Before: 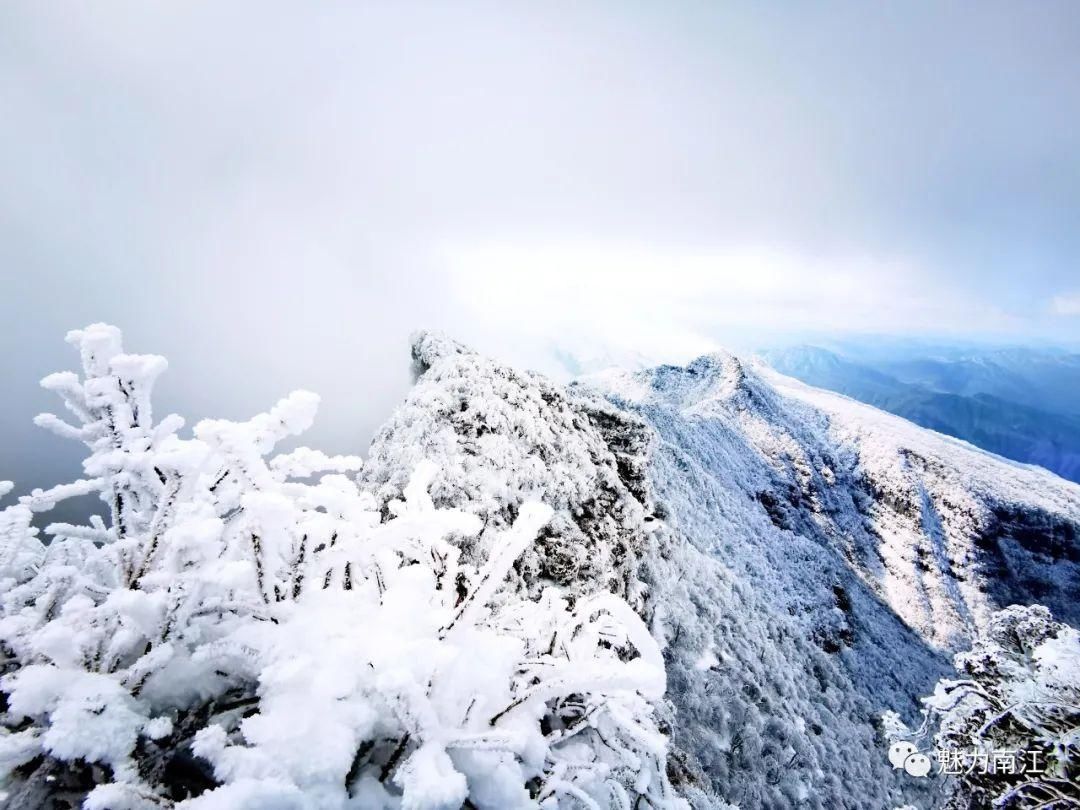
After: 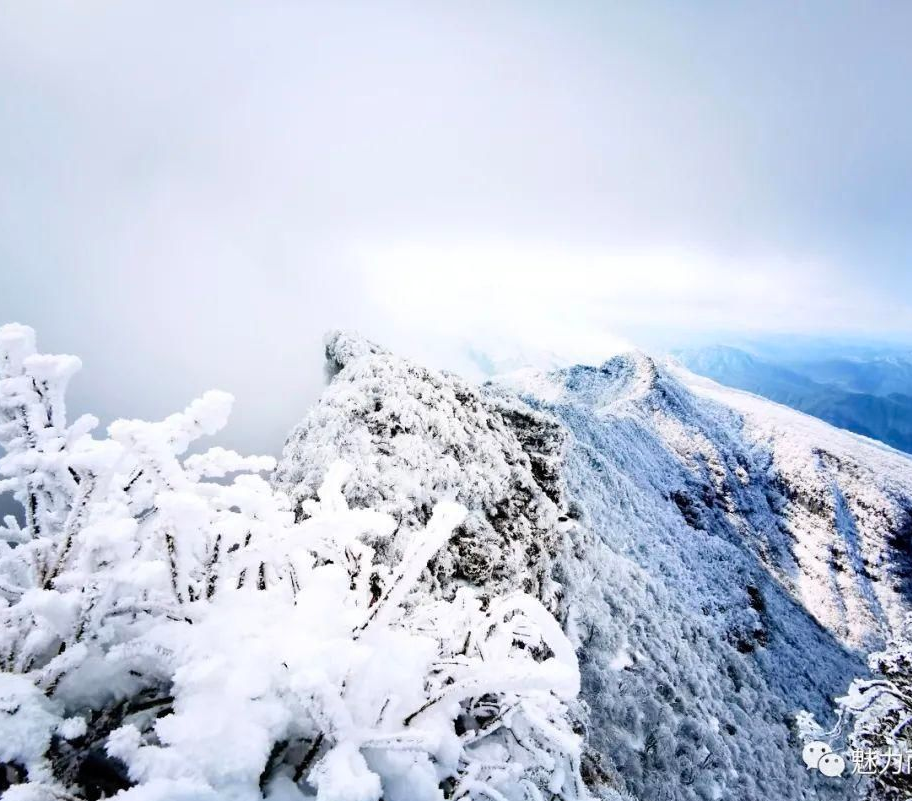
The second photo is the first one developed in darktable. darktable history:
color balance rgb: perceptual saturation grading › global saturation 10%, global vibrance 10%
crop: left 8.026%, right 7.374%
